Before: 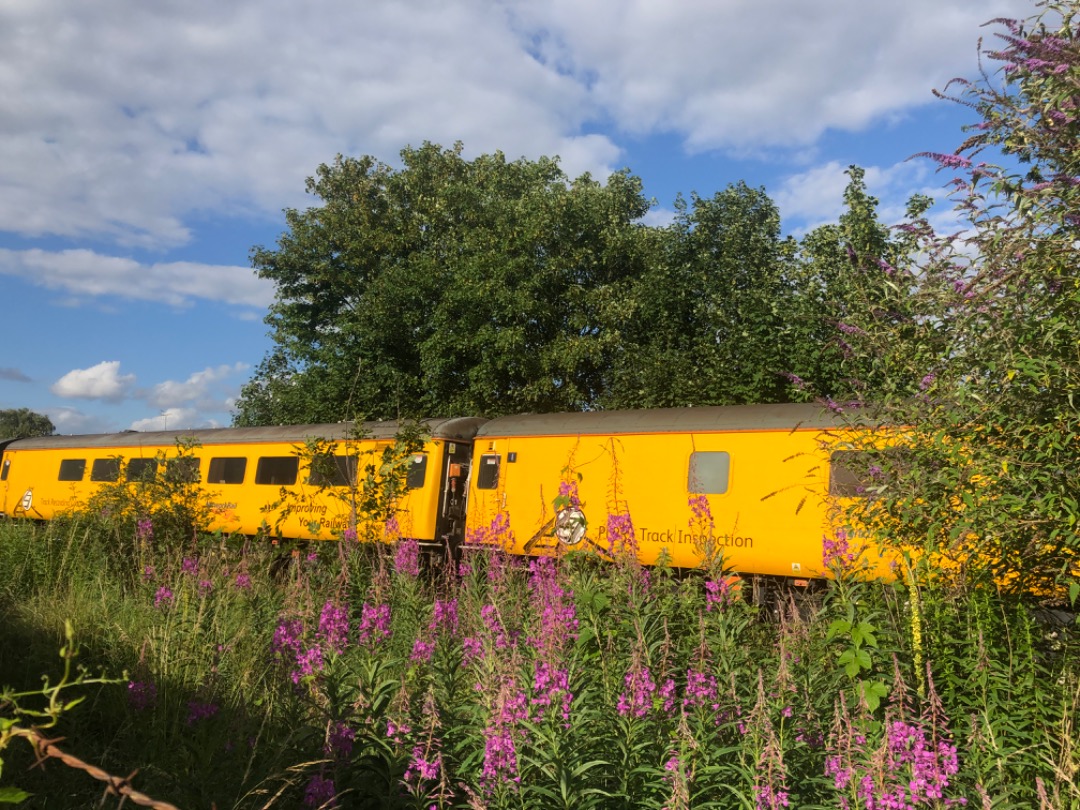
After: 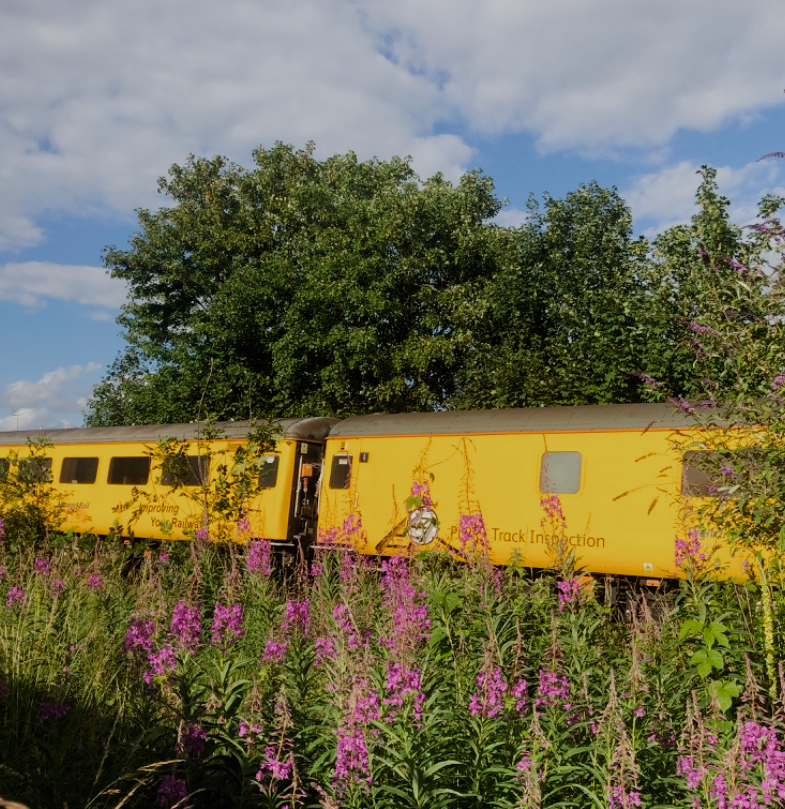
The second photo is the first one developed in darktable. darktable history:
filmic rgb: black relative exposure -7.65 EV, white relative exposure 4.56 EV, hardness 3.61, preserve chrominance no, color science v3 (2019), use custom middle-gray values true
crop: left 13.793%, top 0%, right 13.511%
